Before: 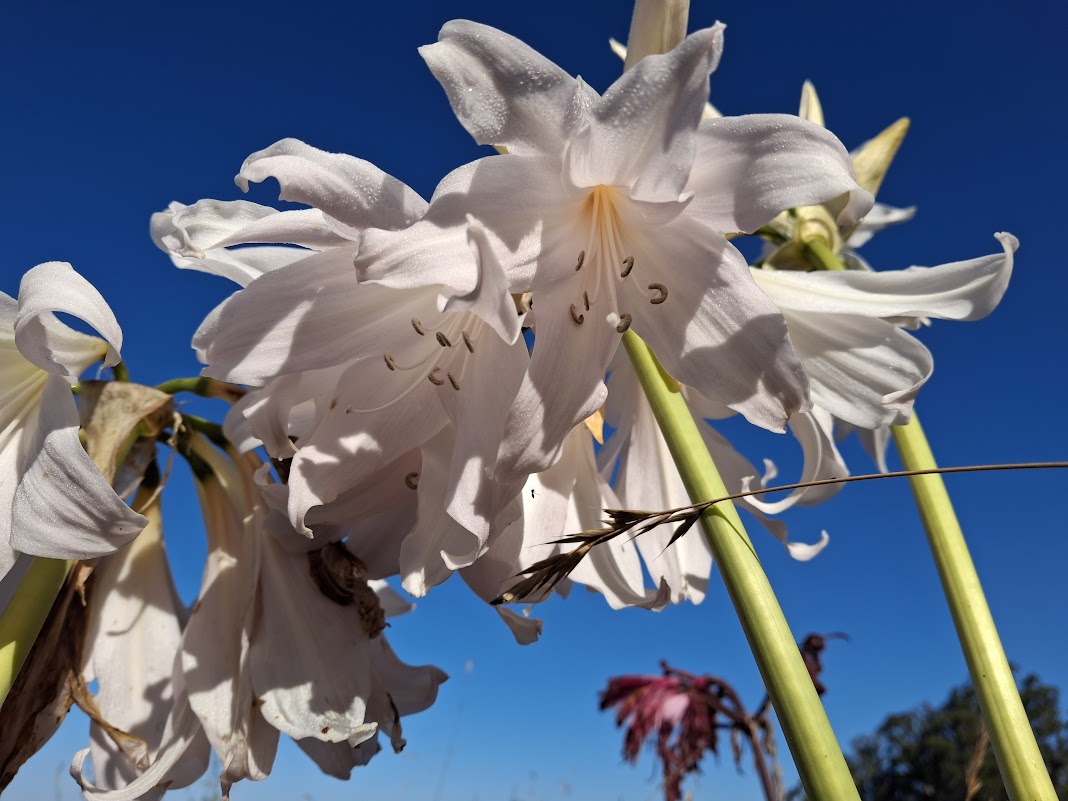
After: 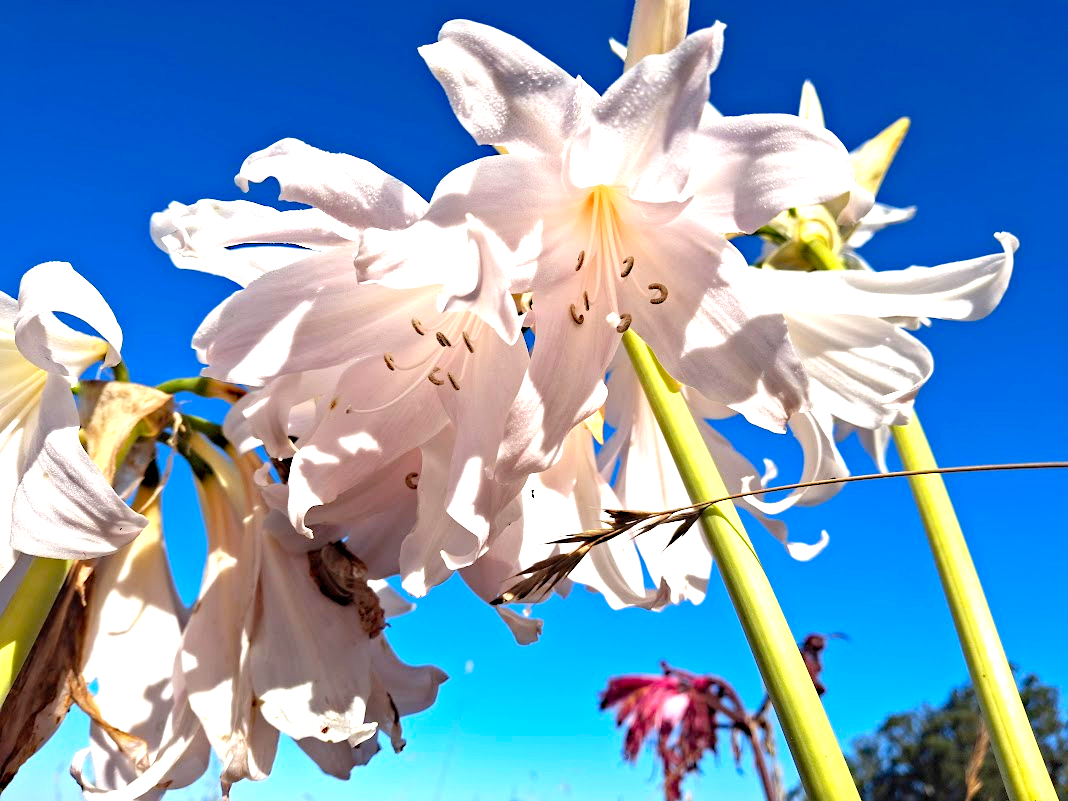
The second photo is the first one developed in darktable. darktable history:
haze removal: compatibility mode true, adaptive false
exposure: black level correction 0, exposure 1.1 EV, compensate exposure bias true, compensate highlight preservation false
levels: levels [0, 0.435, 0.917]
